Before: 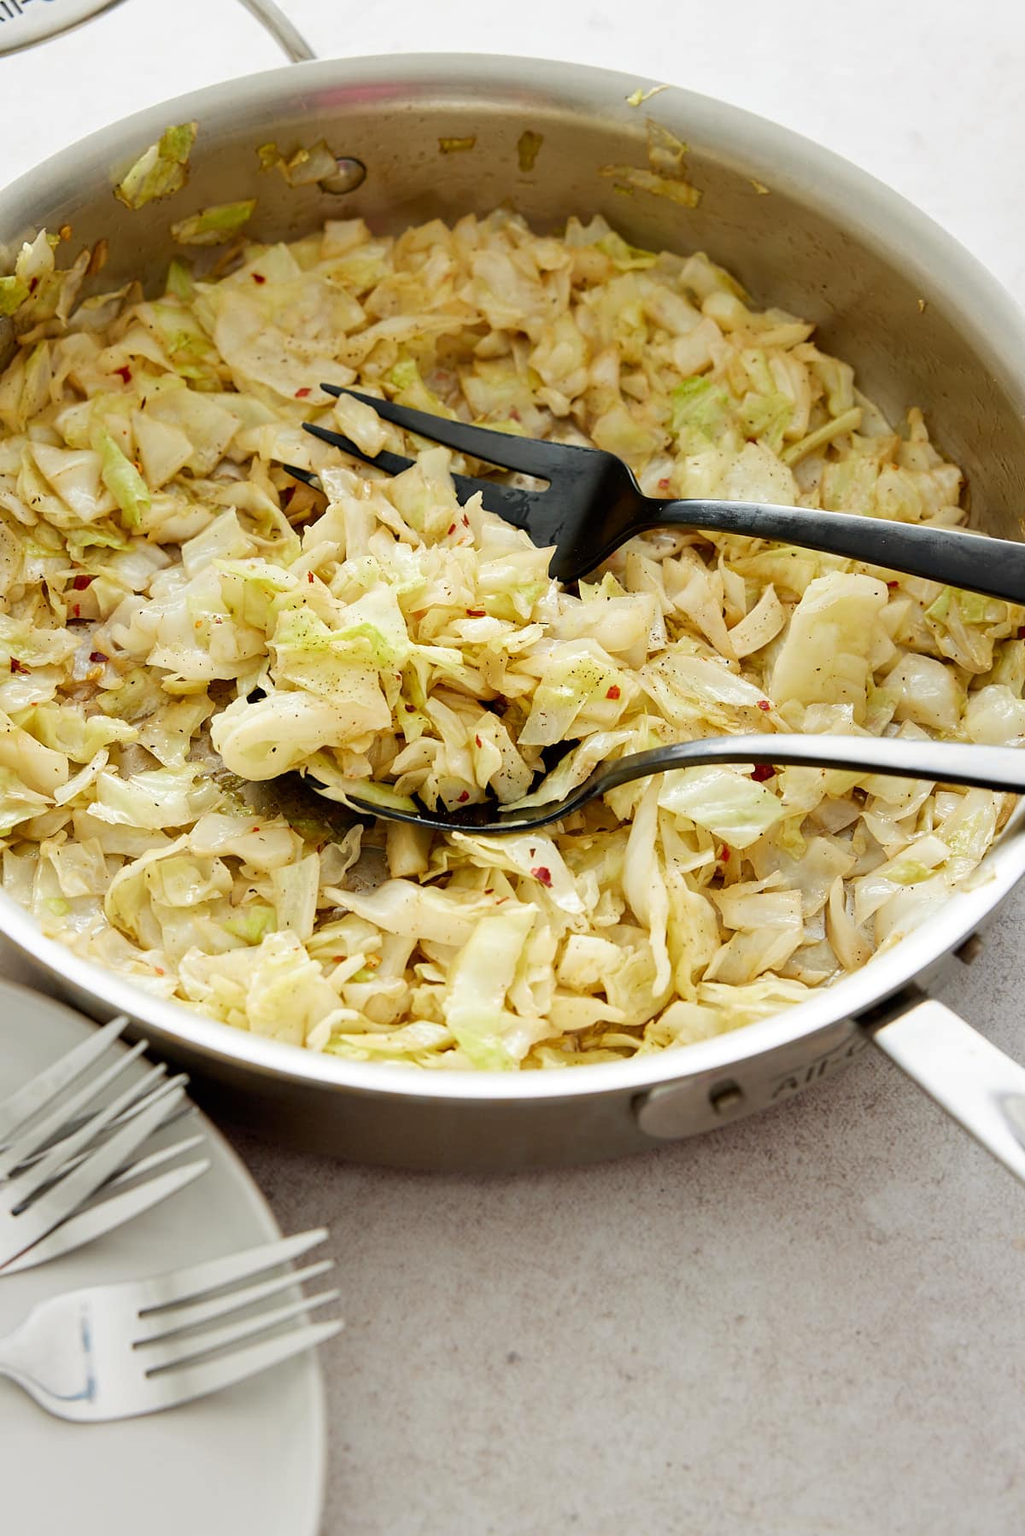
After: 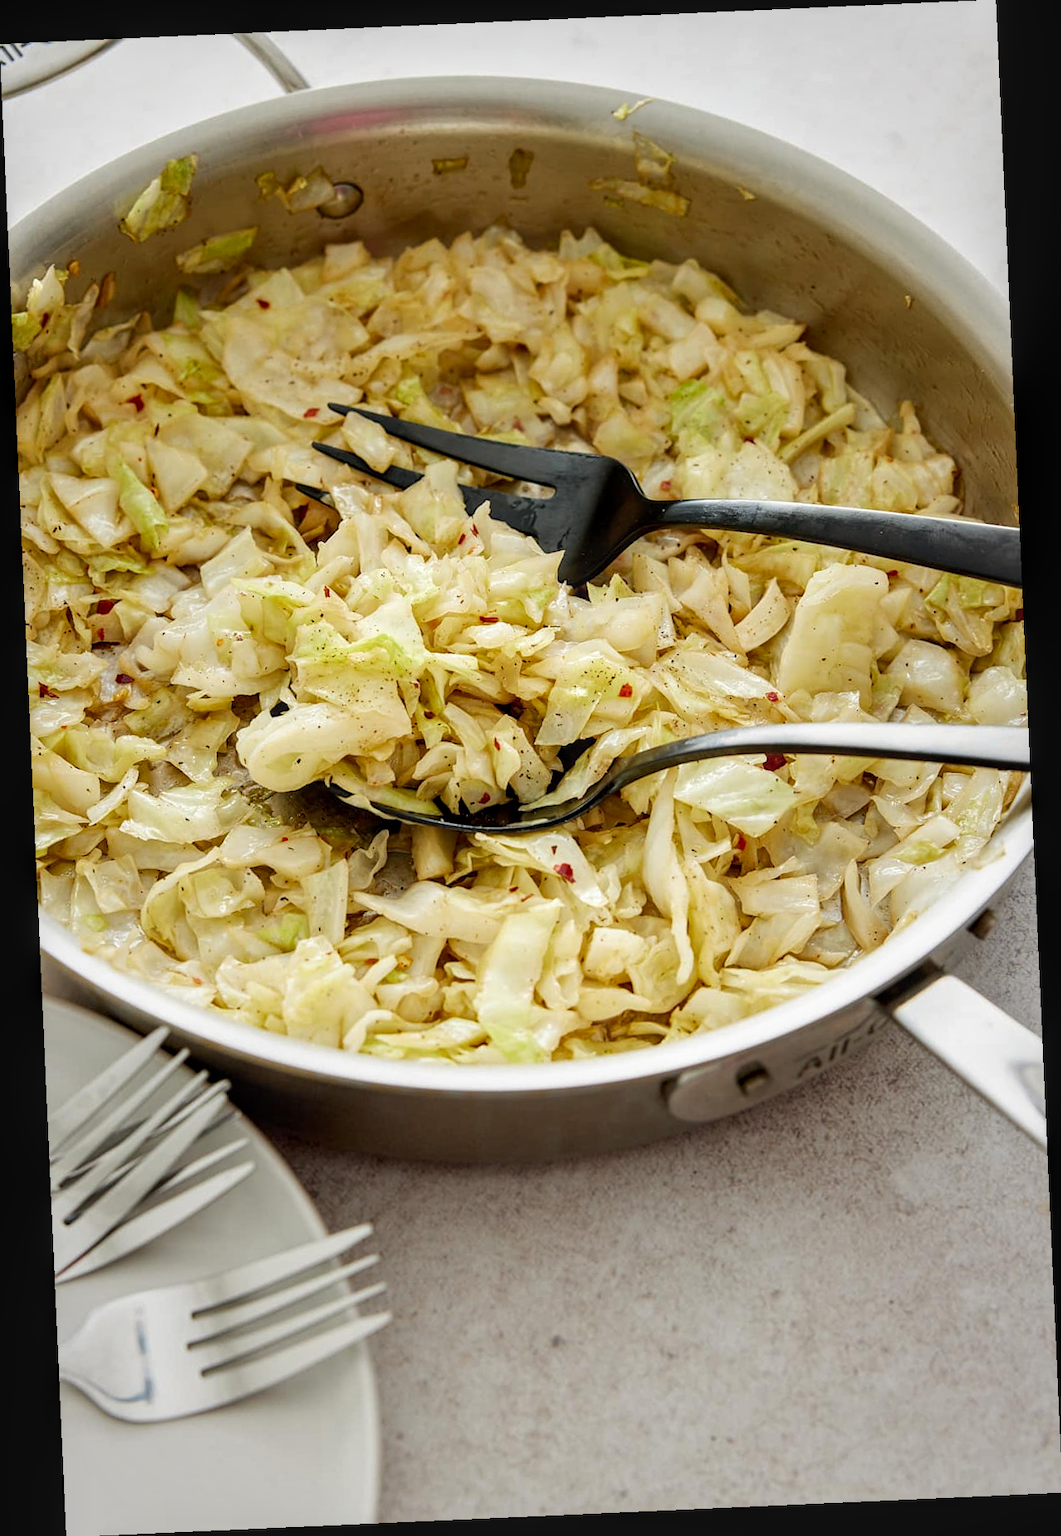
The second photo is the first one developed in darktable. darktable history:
local contrast: on, module defaults
rotate and perspective: rotation -2.56°, automatic cropping off
